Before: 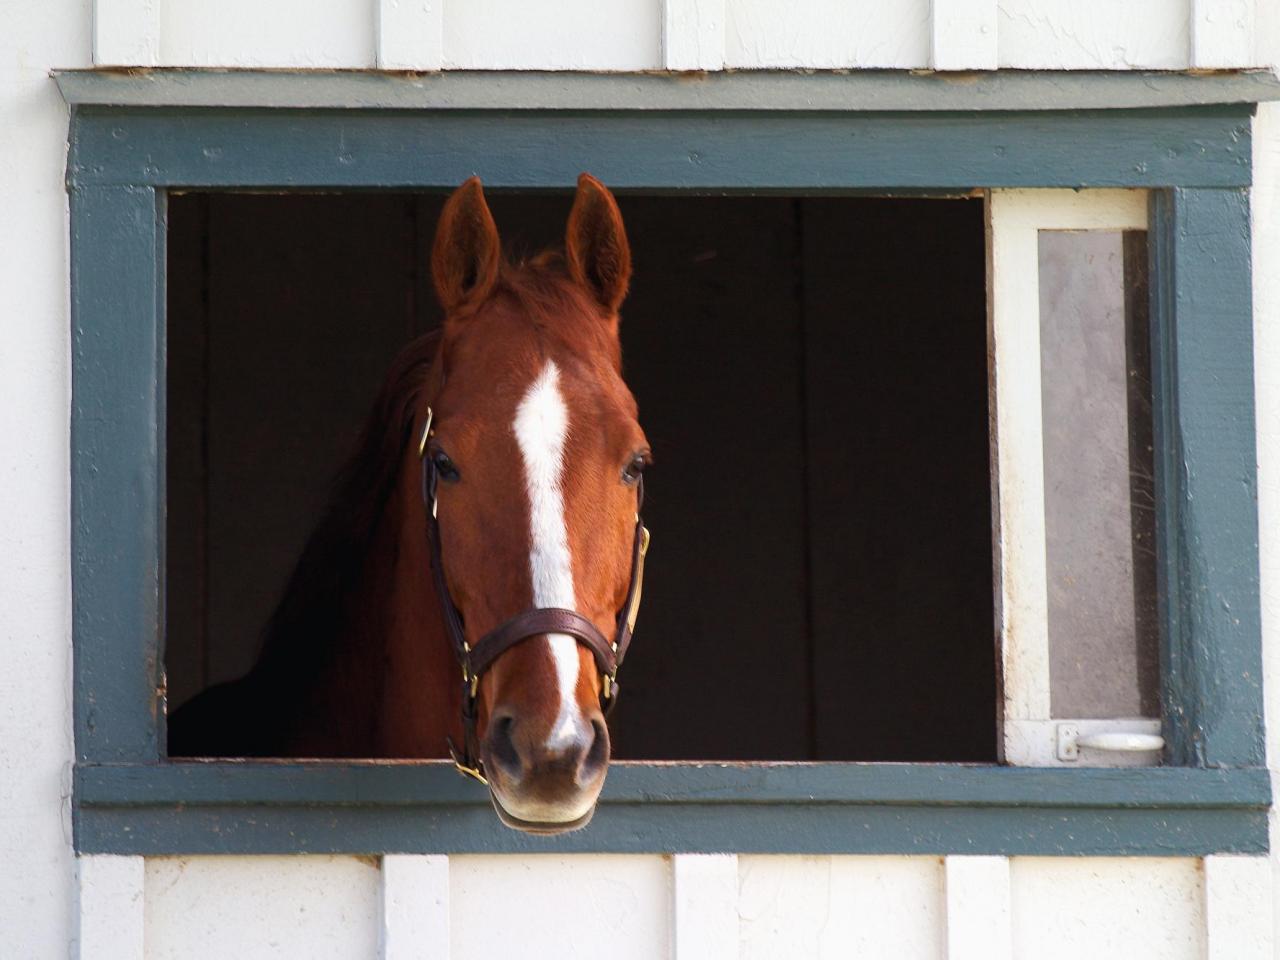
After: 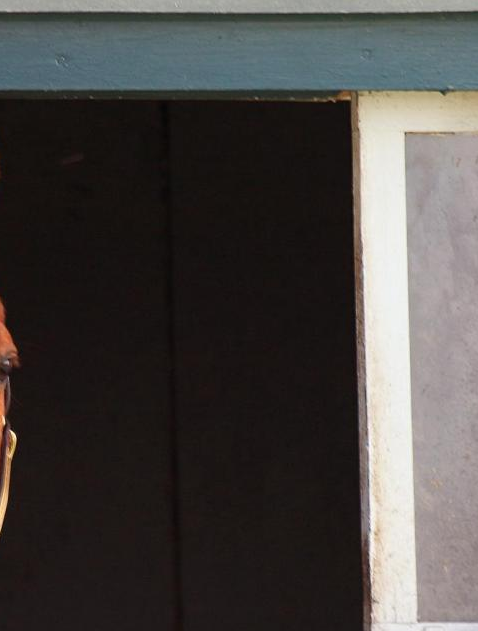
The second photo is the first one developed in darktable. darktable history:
crop and rotate: left 49.494%, top 10.152%, right 13.084%, bottom 24.092%
color correction: highlights b* 0.048
